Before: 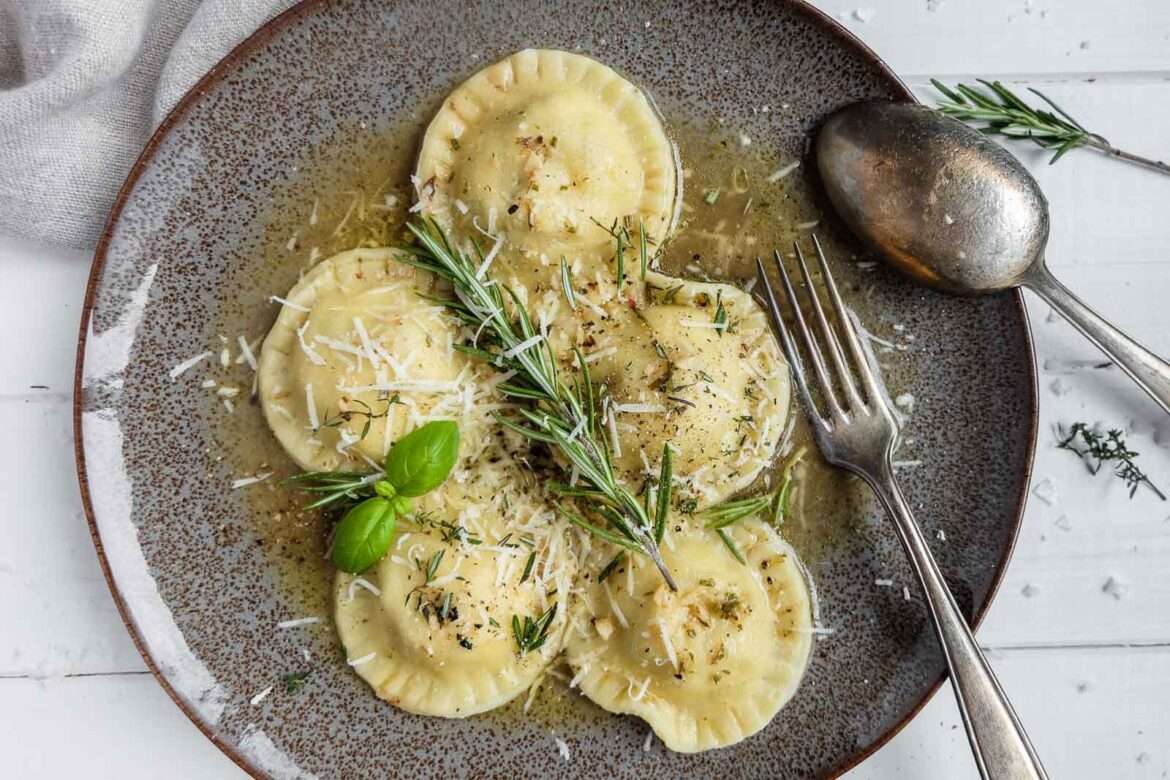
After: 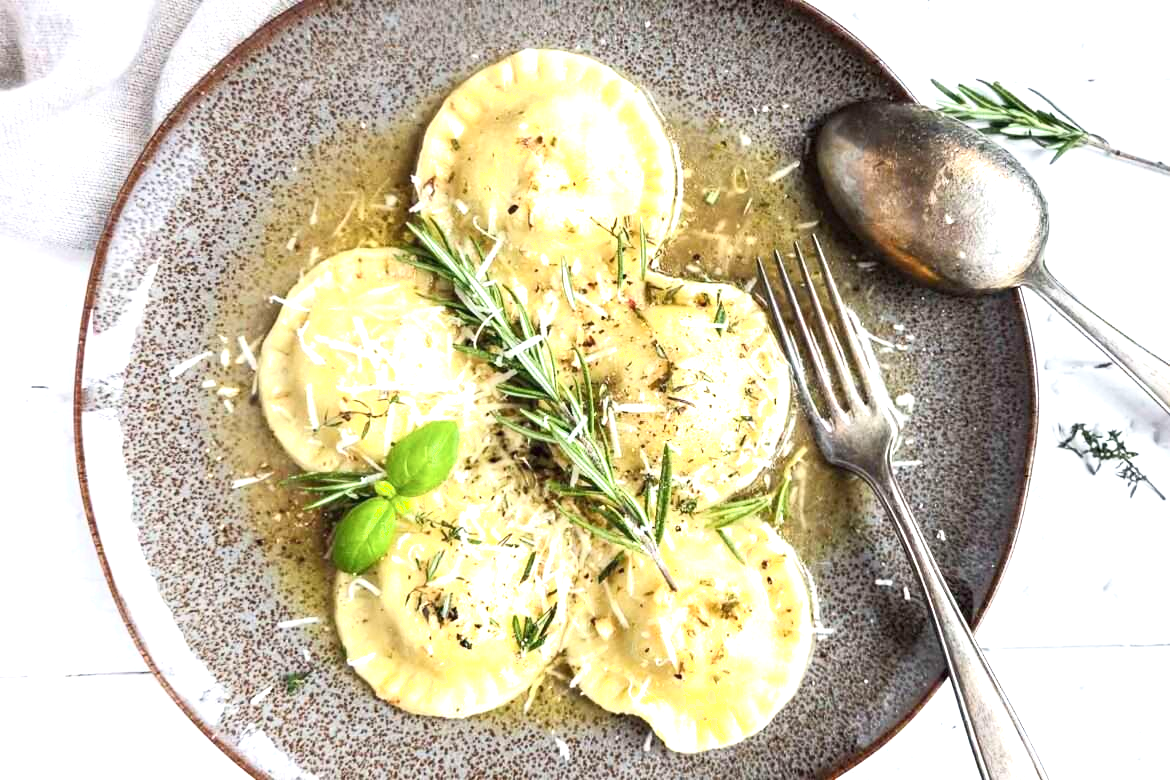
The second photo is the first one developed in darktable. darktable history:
shadows and highlights: shadows 1.61, highlights 40.71
exposure: black level correction 0, exposure 1.2 EV, compensate highlight preservation false
